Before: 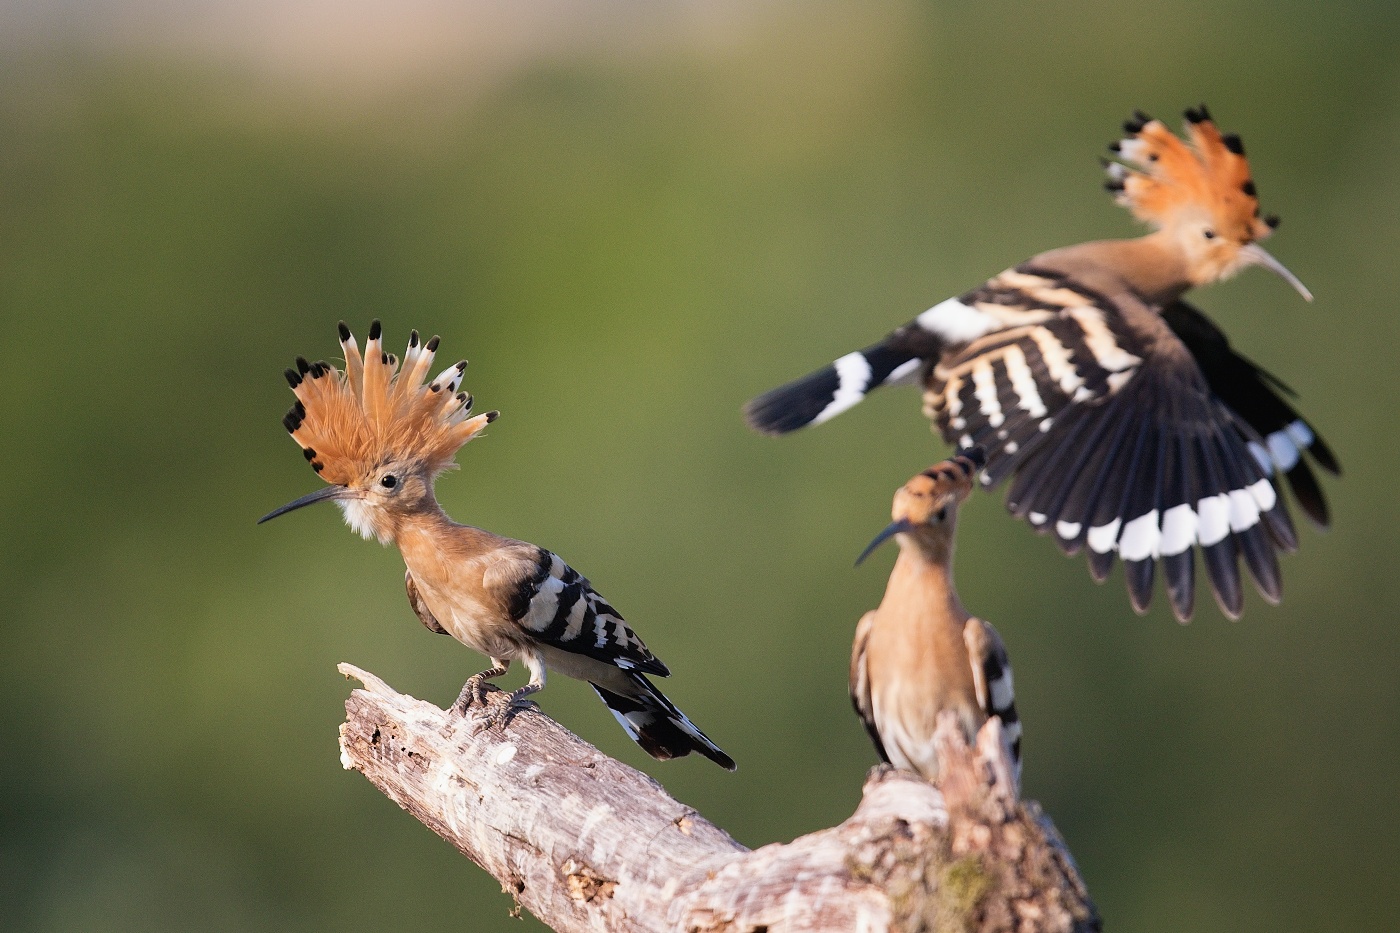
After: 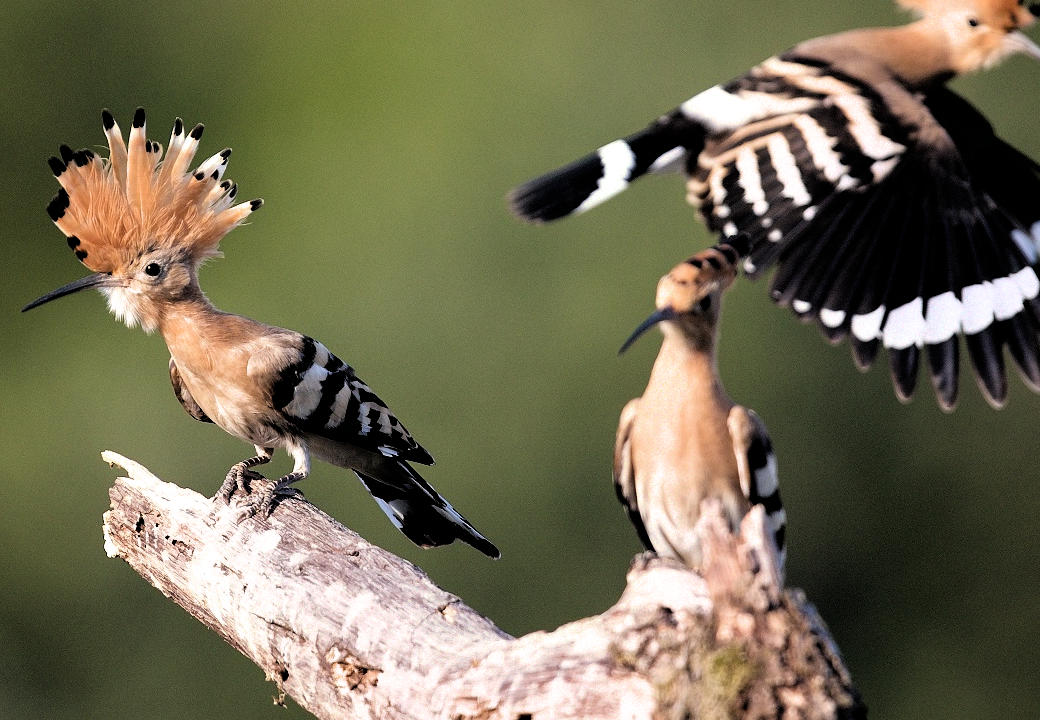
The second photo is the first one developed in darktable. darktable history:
filmic rgb: black relative exposure -3.67 EV, white relative exposure 2.44 EV, hardness 3.28, color science v6 (2022), enable highlight reconstruction true
crop: left 16.871%, top 22.812%, right 8.805%
